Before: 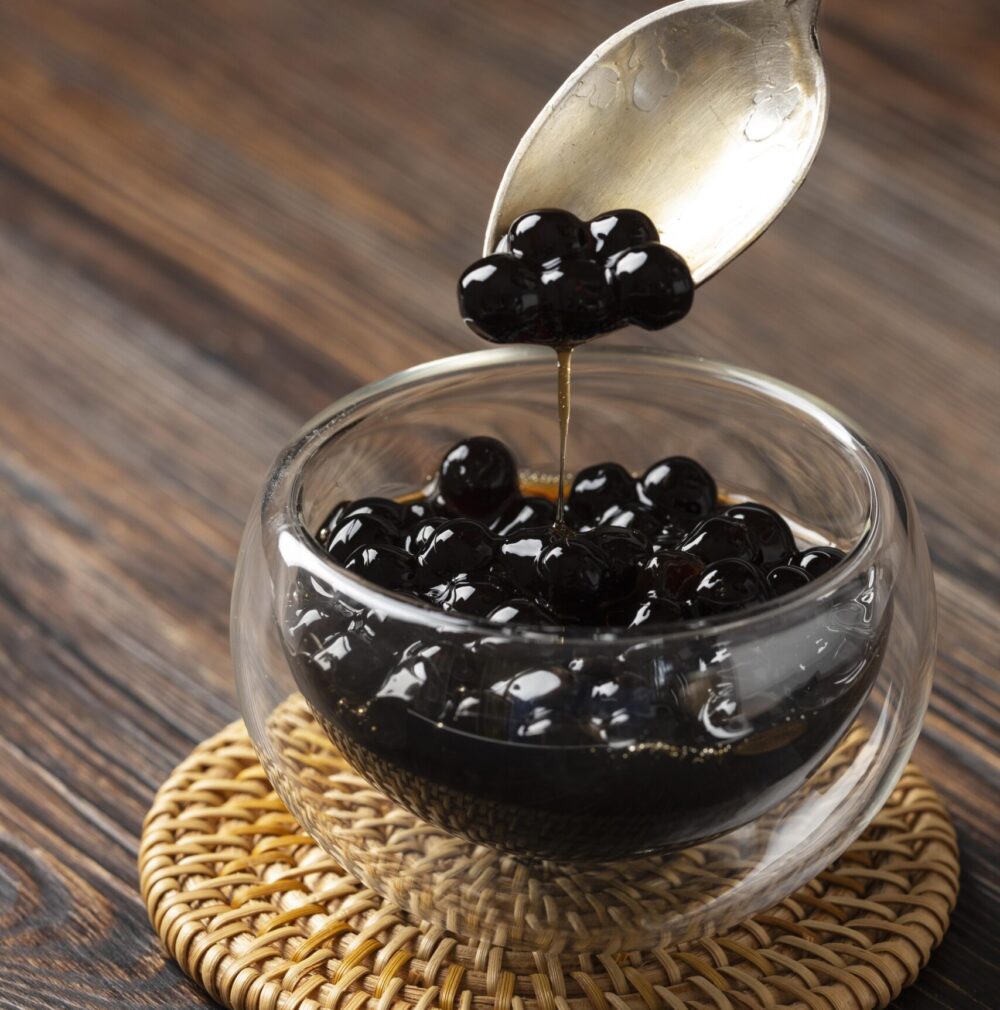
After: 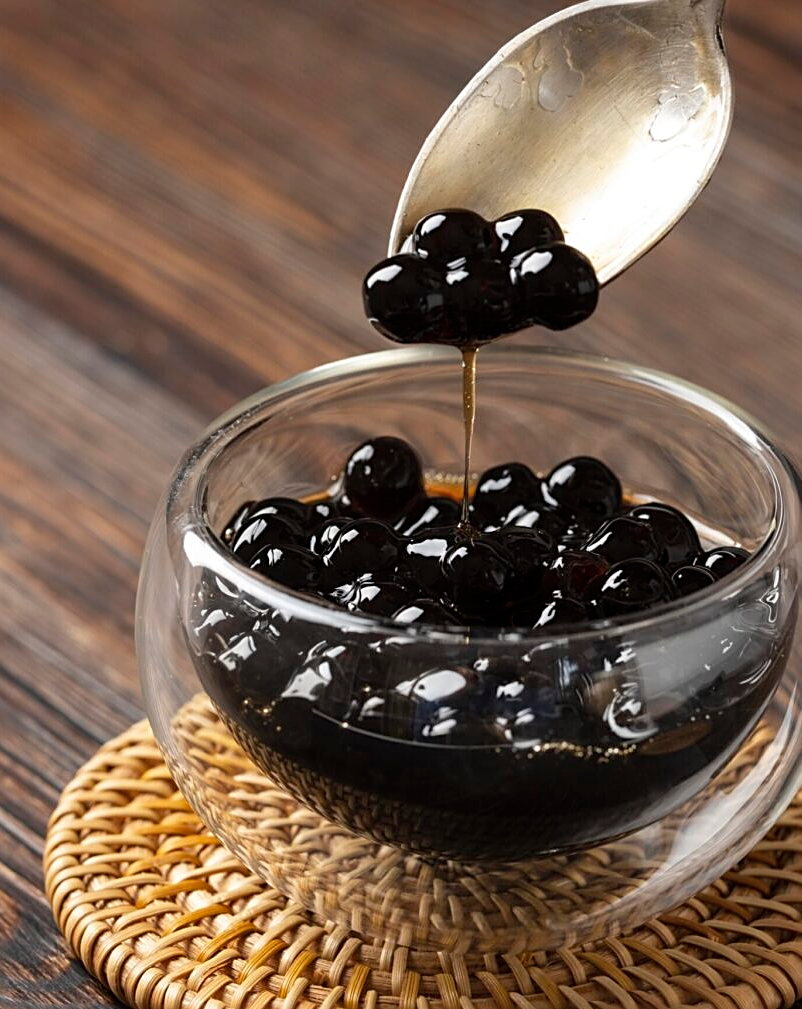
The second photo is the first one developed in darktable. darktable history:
crop and rotate: left 9.52%, right 10.201%
shadows and highlights: shadows 37.57, highlights -27.25, soften with gaussian
sharpen: on, module defaults
